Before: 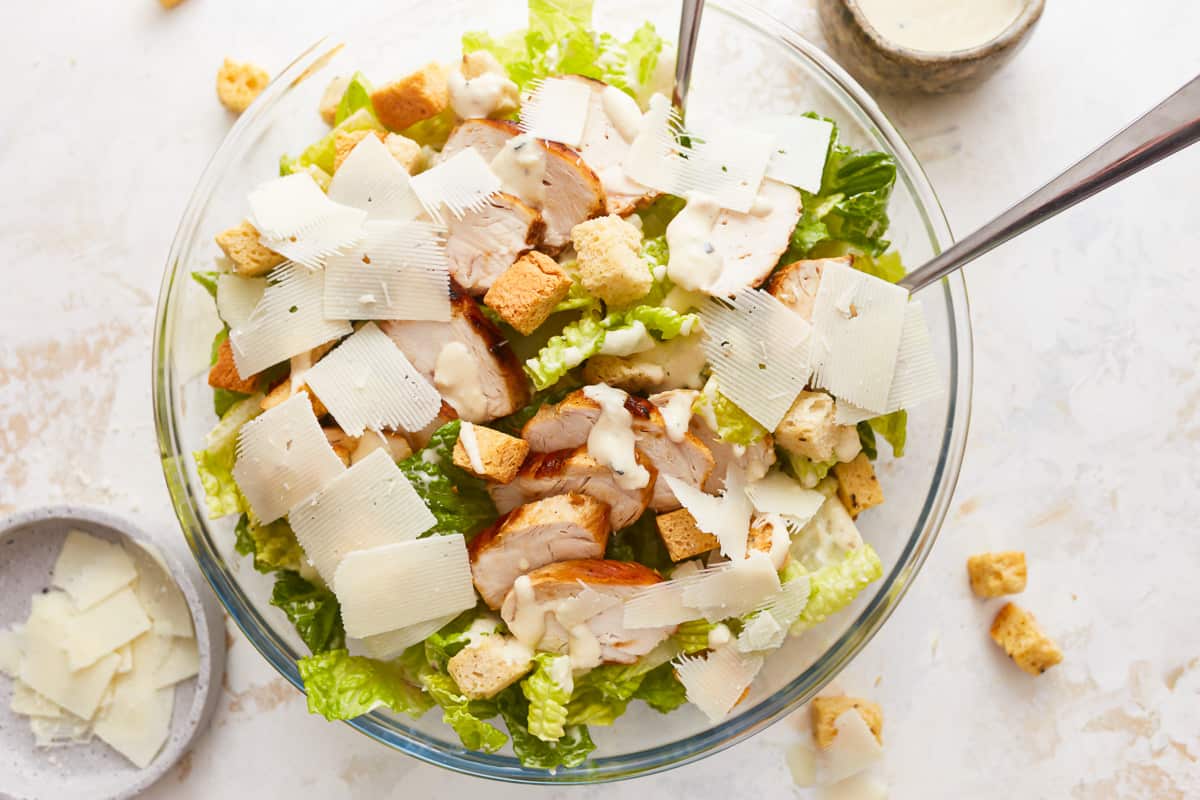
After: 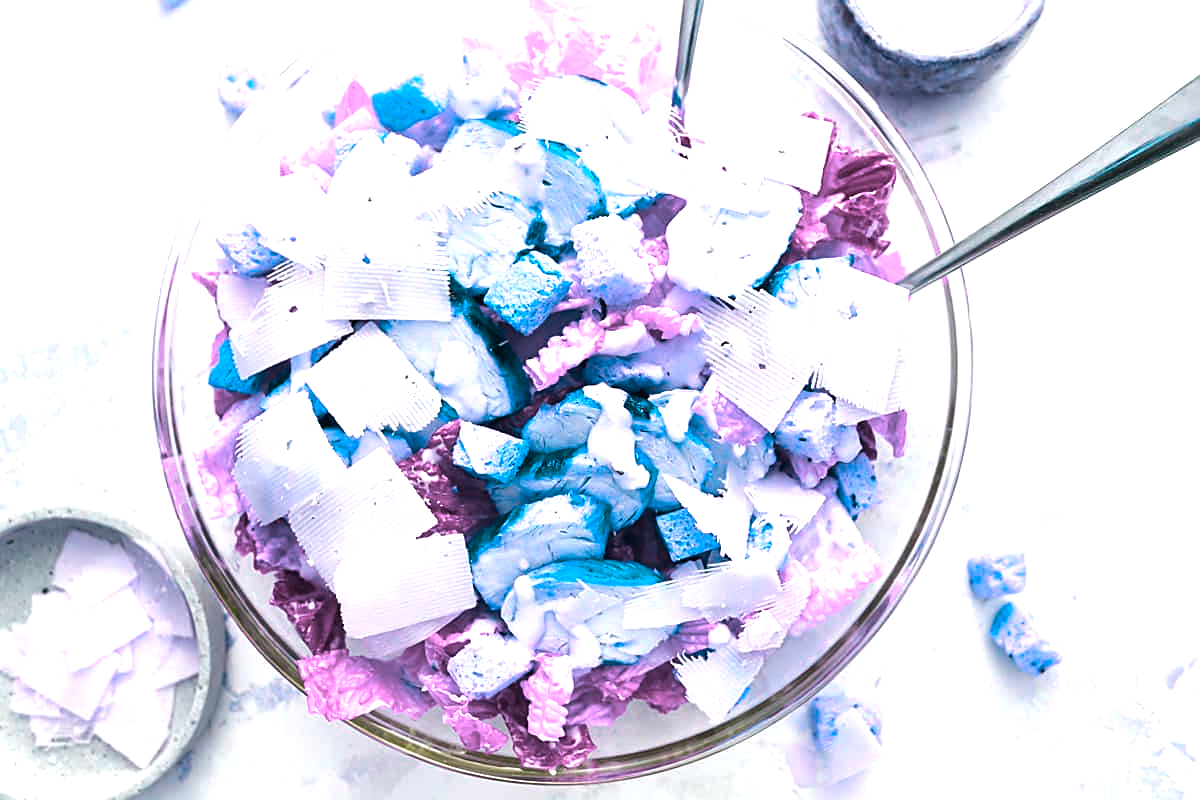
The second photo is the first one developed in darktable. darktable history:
sharpen: on, module defaults
color balance rgb: perceptual saturation grading › global saturation 0.275%, hue shift -148.76°, perceptual brilliance grading › mid-tones 10.43%, perceptual brilliance grading › shadows 15.435%, contrast 34.617%, saturation formula JzAzBz (2021)
